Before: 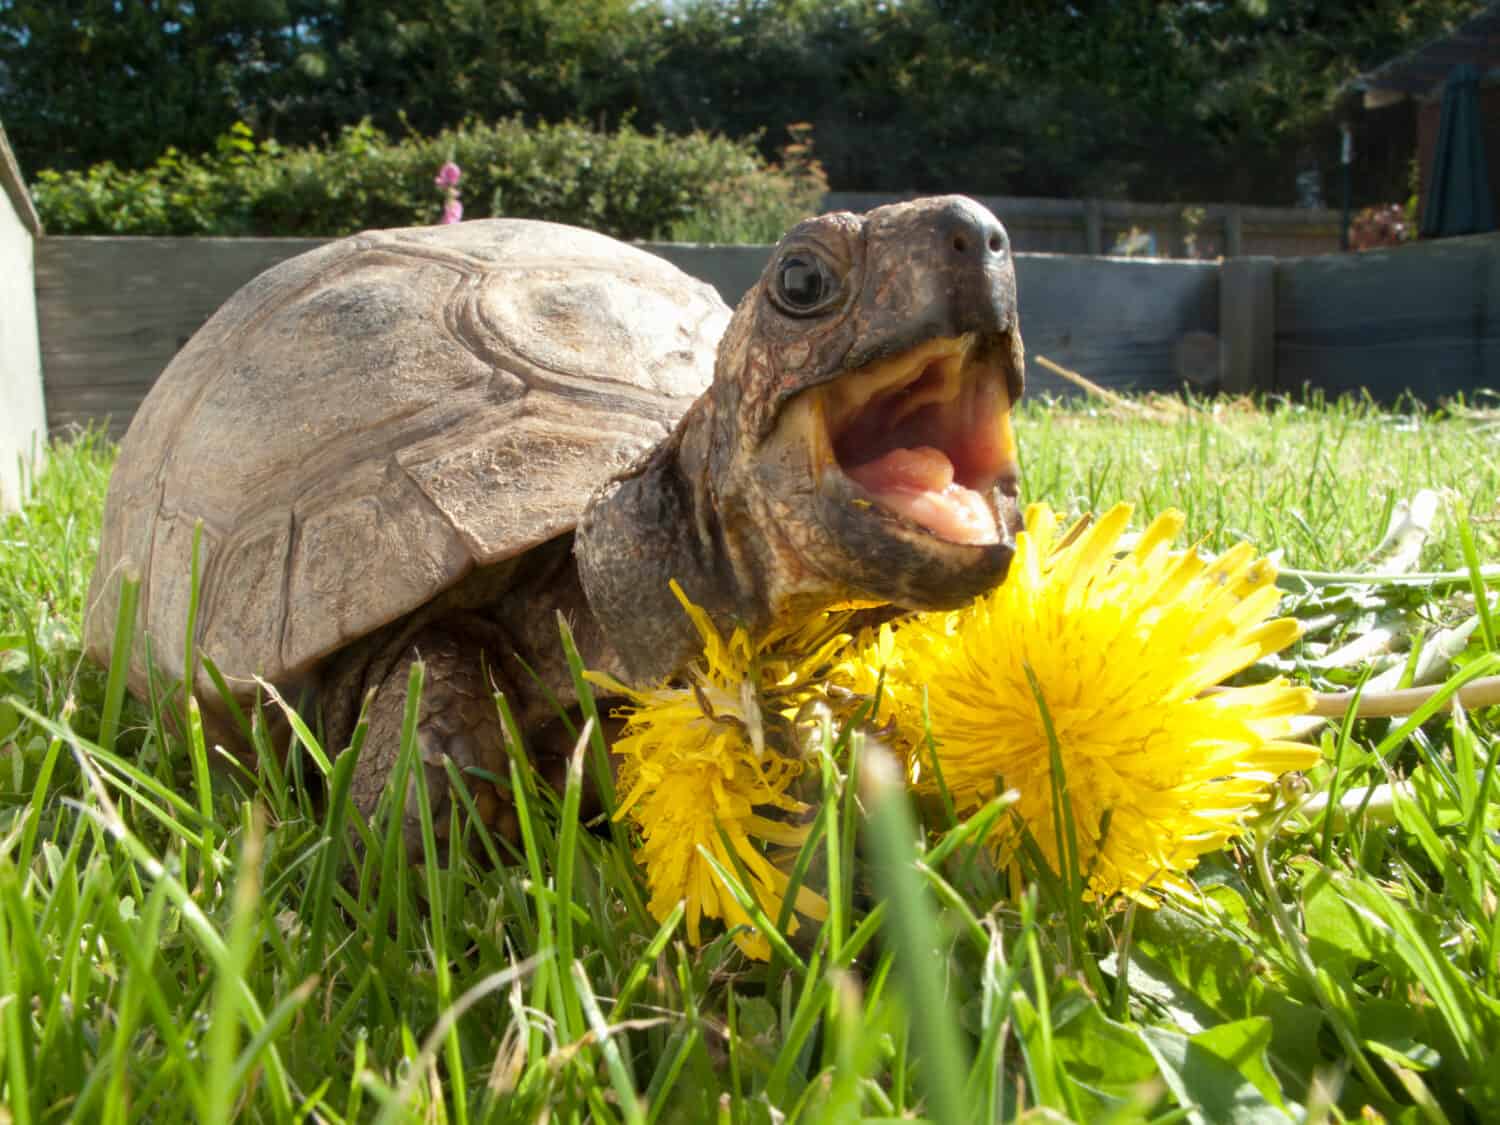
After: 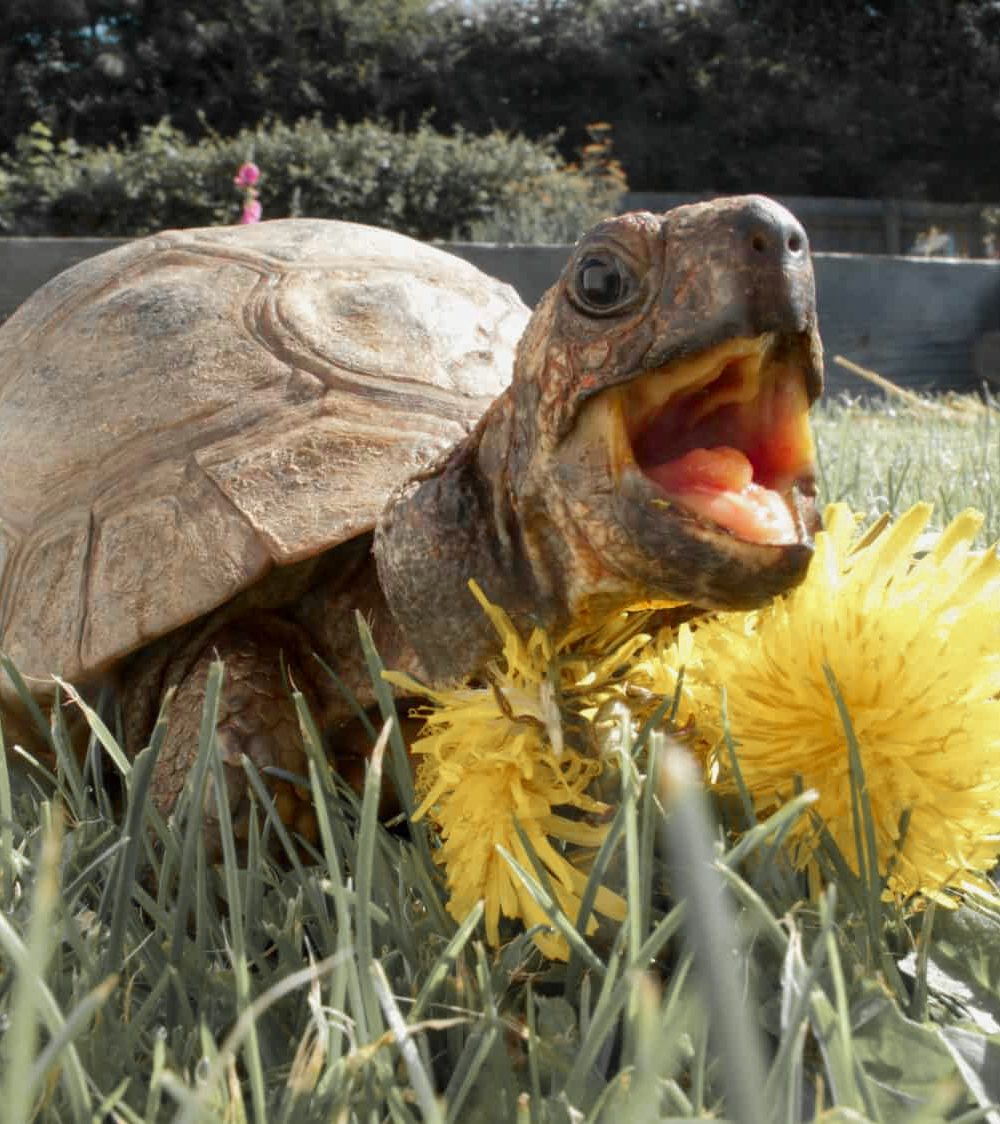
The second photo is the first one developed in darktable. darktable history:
shadows and highlights: shadows -19.97, white point adjustment -2.05, highlights -34.78
contrast brightness saturation: saturation -0.05
crop and rotate: left 13.431%, right 19.886%
color zones: curves: ch1 [(0, 0.679) (0.143, 0.647) (0.286, 0.261) (0.378, -0.011) (0.571, 0.396) (0.714, 0.399) (0.857, 0.406) (1, 0.679)]
